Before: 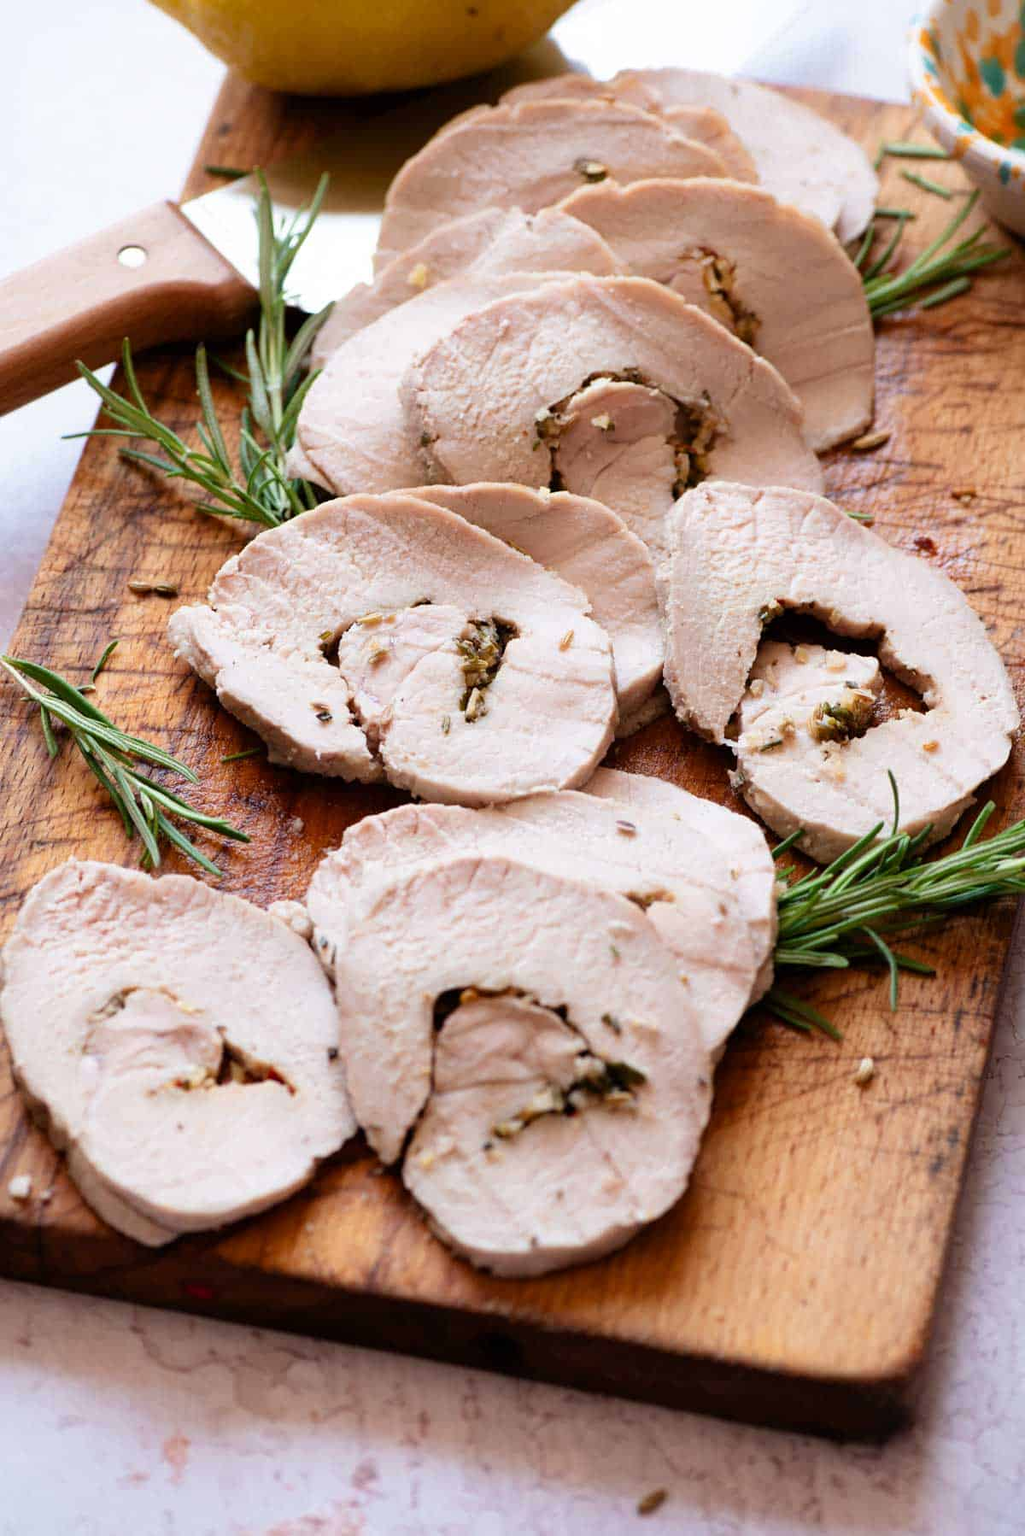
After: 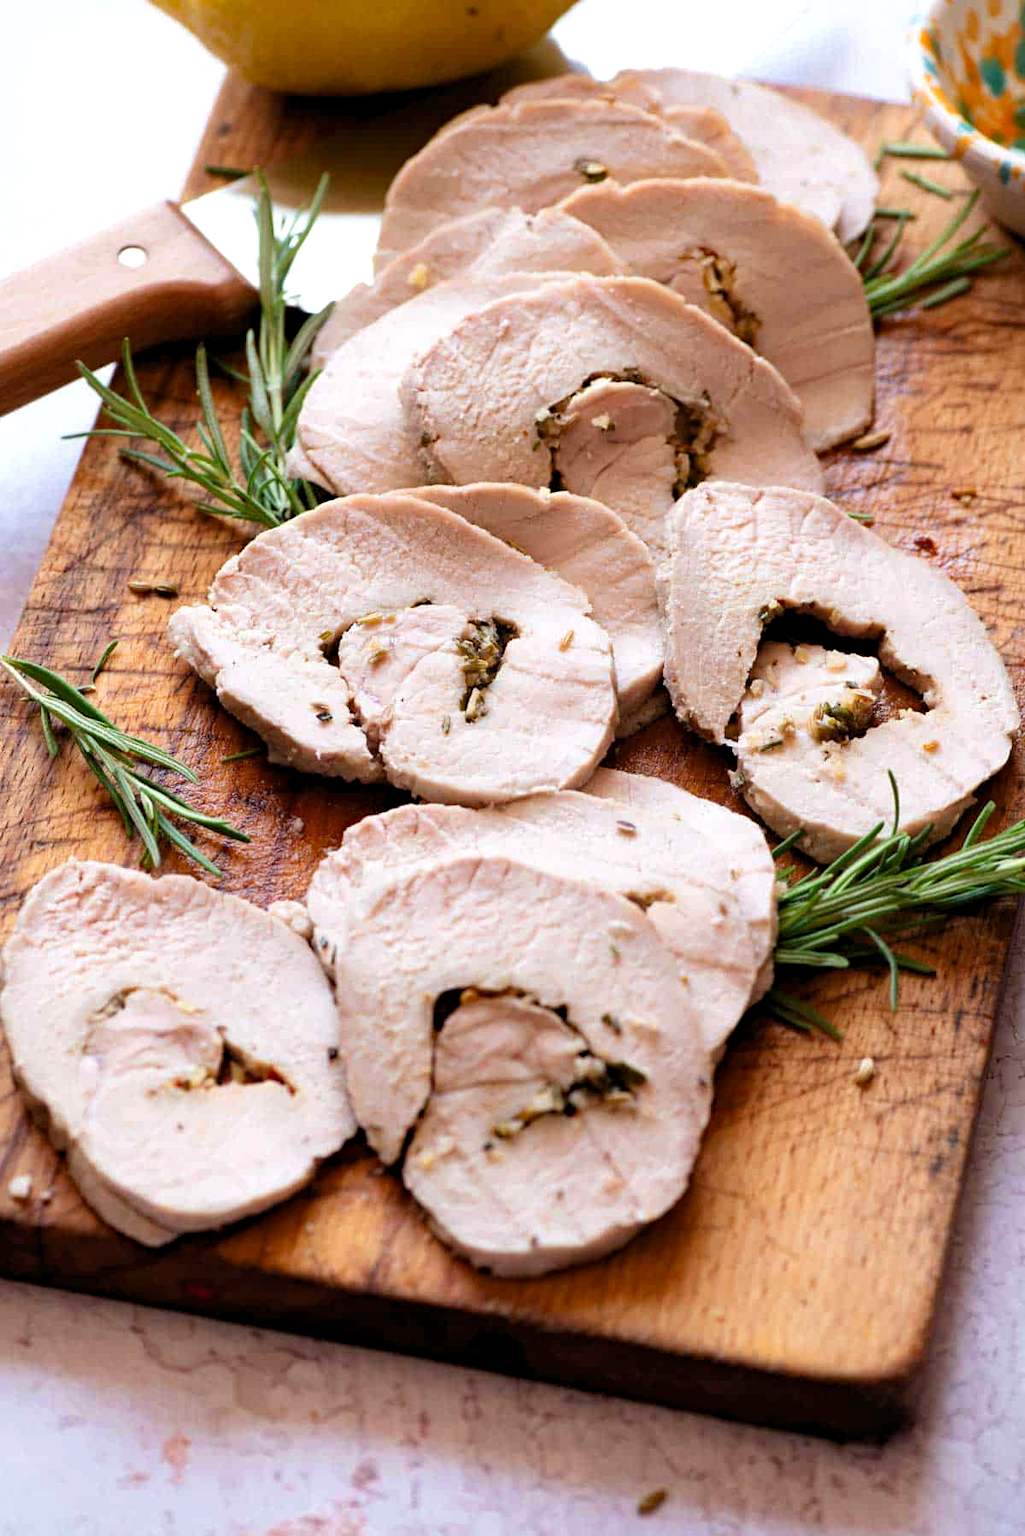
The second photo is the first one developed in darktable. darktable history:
levels: levels [0.016, 0.484, 0.953]
haze removal: compatibility mode true, adaptive false
